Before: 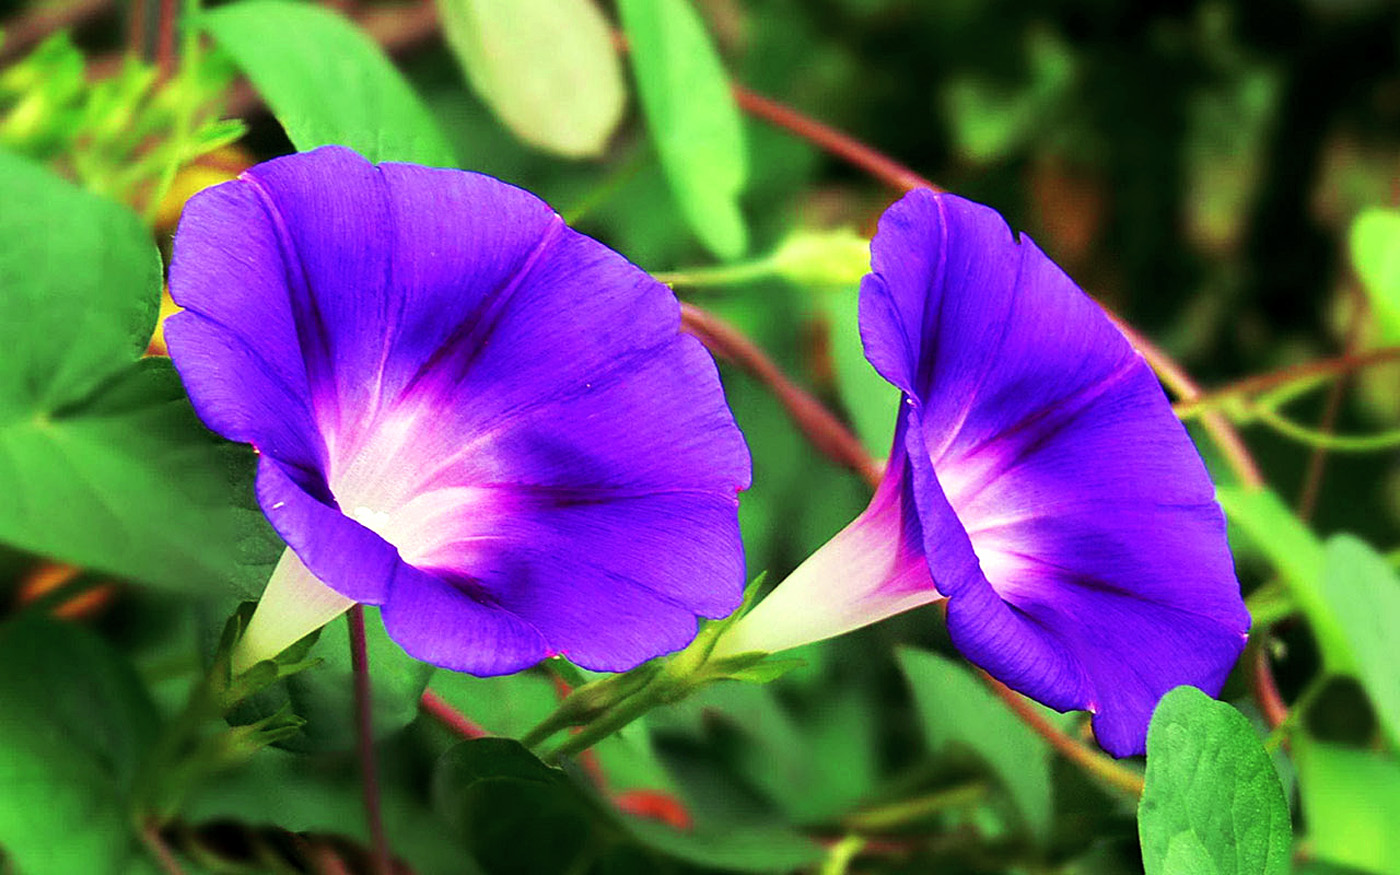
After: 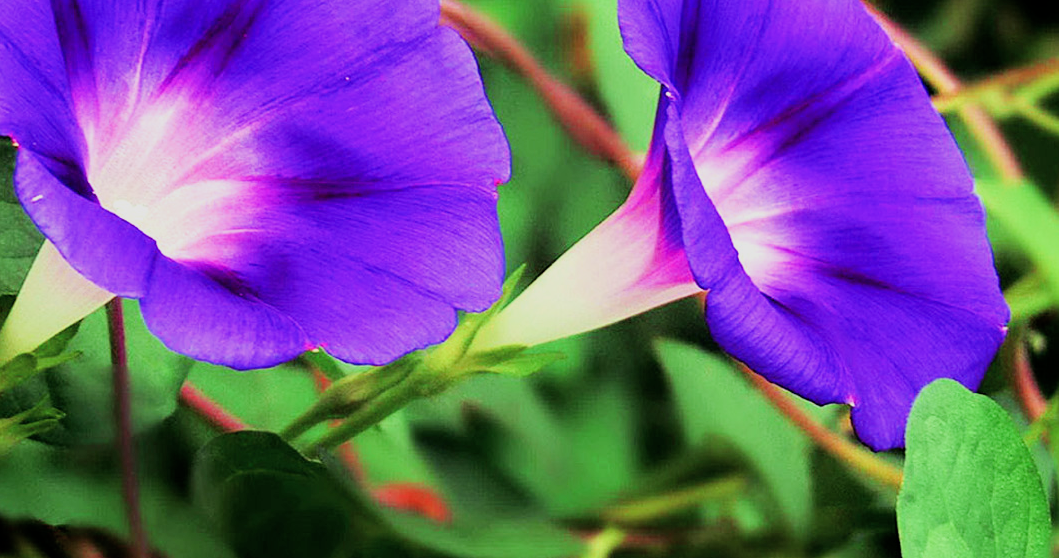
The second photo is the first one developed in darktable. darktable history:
crop and rotate: left 17.299%, top 35.115%, right 7.015%, bottom 1.024%
exposure: black level correction 0, exposure 0.5 EV, compensate exposure bias true, compensate highlight preservation false
filmic rgb: black relative exposure -7.65 EV, white relative exposure 4.56 EV, hardness 3.61
